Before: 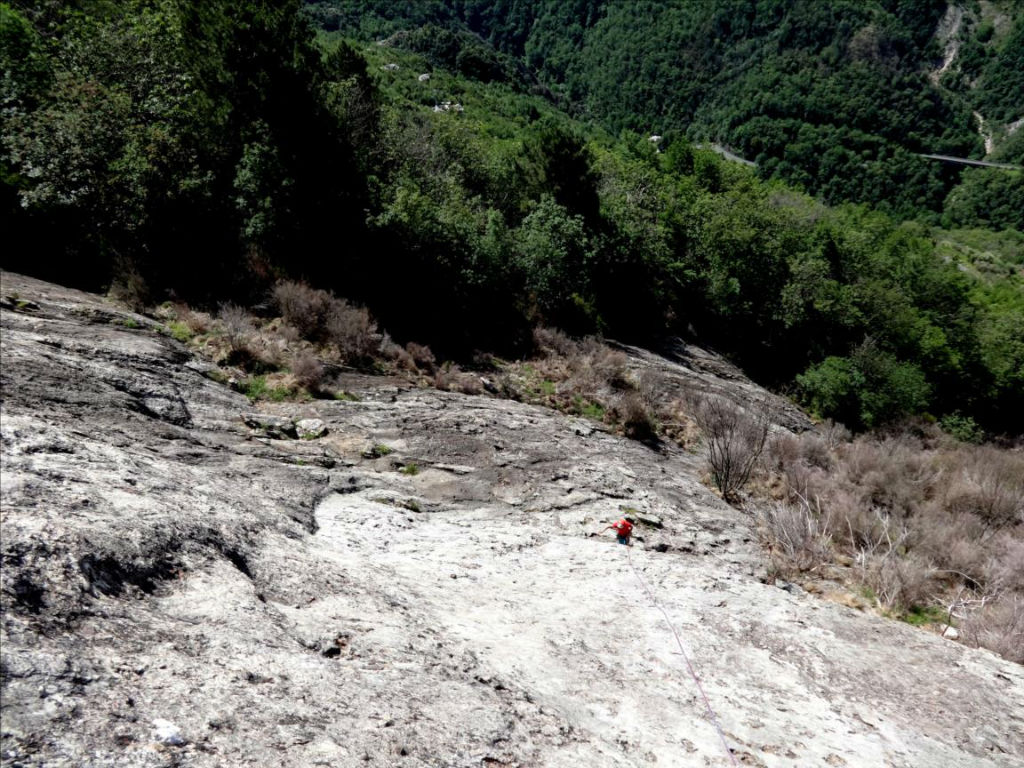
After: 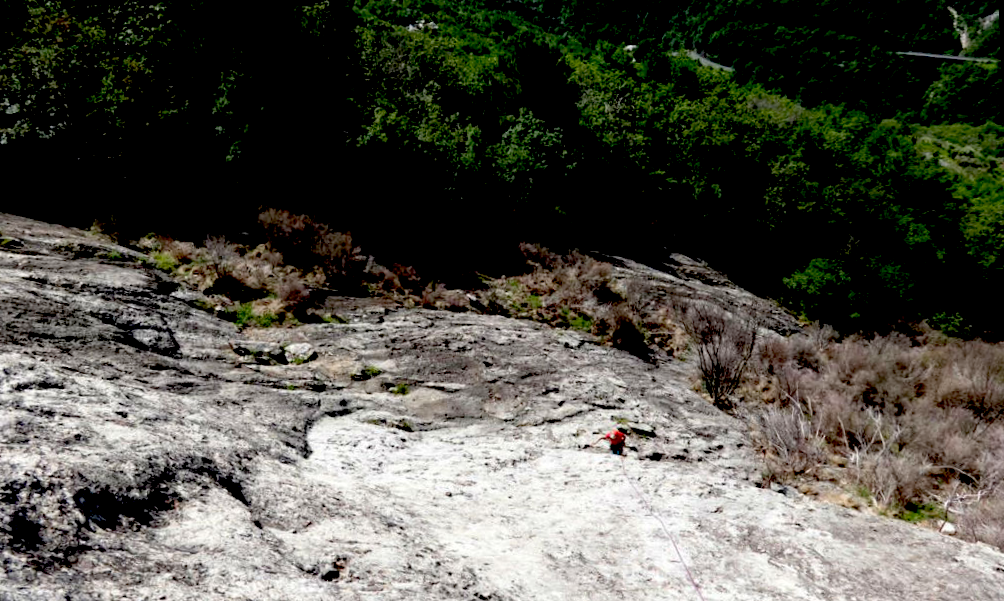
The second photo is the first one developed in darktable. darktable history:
rotate and perspective: rotation -2.56°, automatic cropping off
crop and rotate: left 2.991%, top 13.302%, right 1.981%, bottom 12.636%
exposure: black level correction 0.047, exposure 0.013 EV, compensate highlight preservation false
